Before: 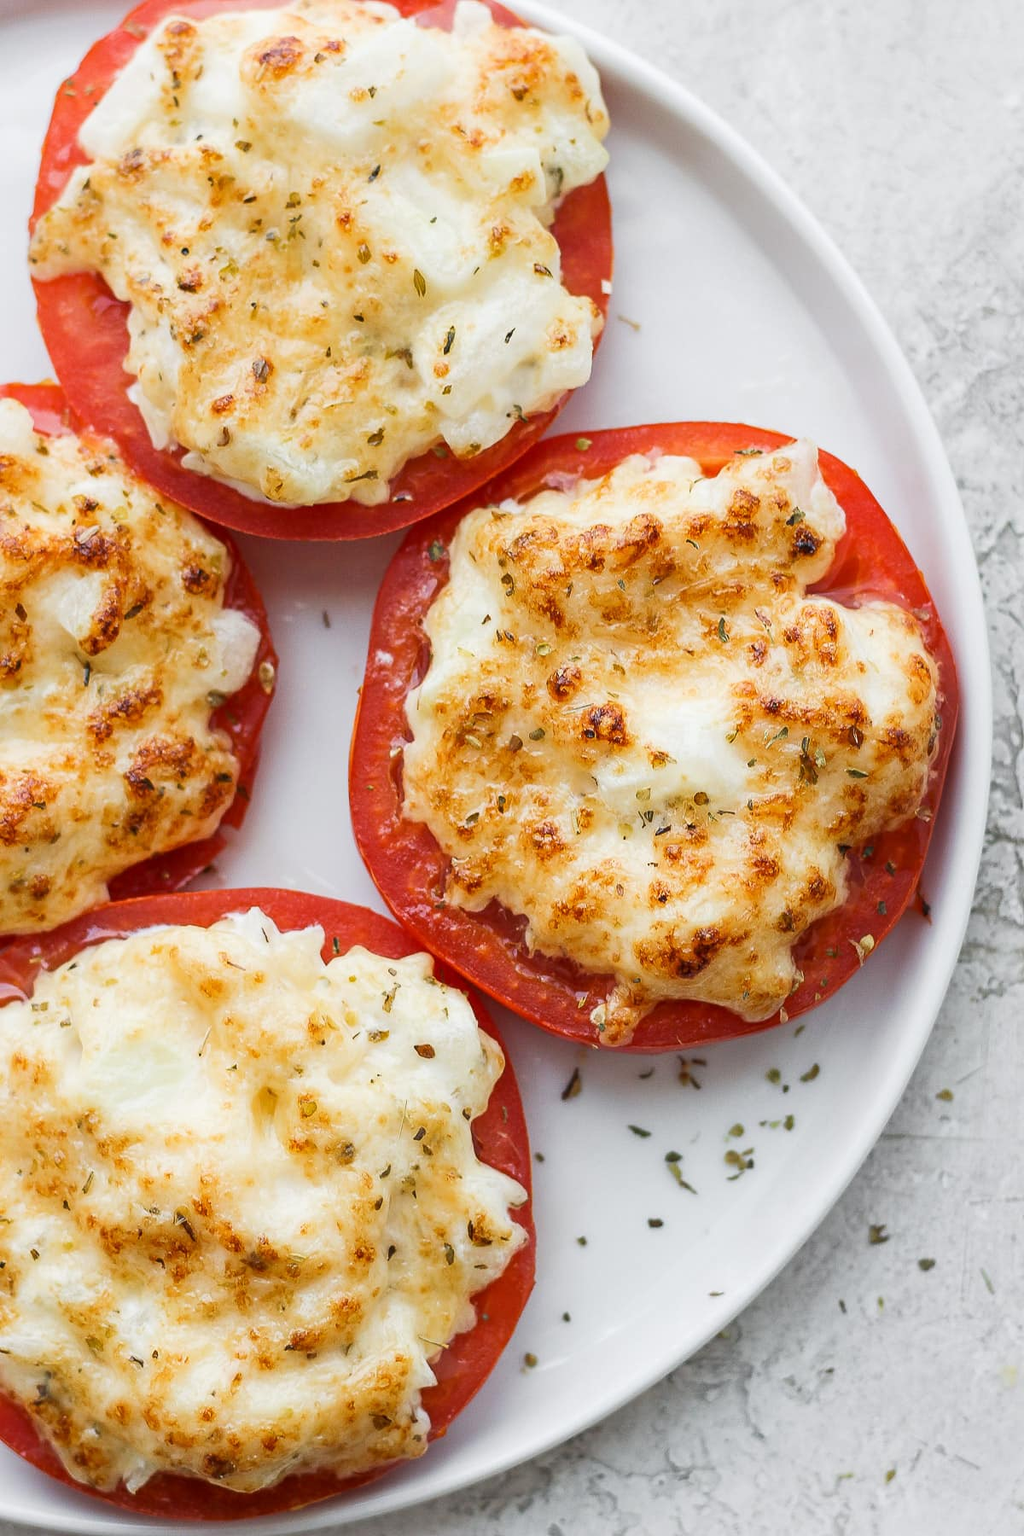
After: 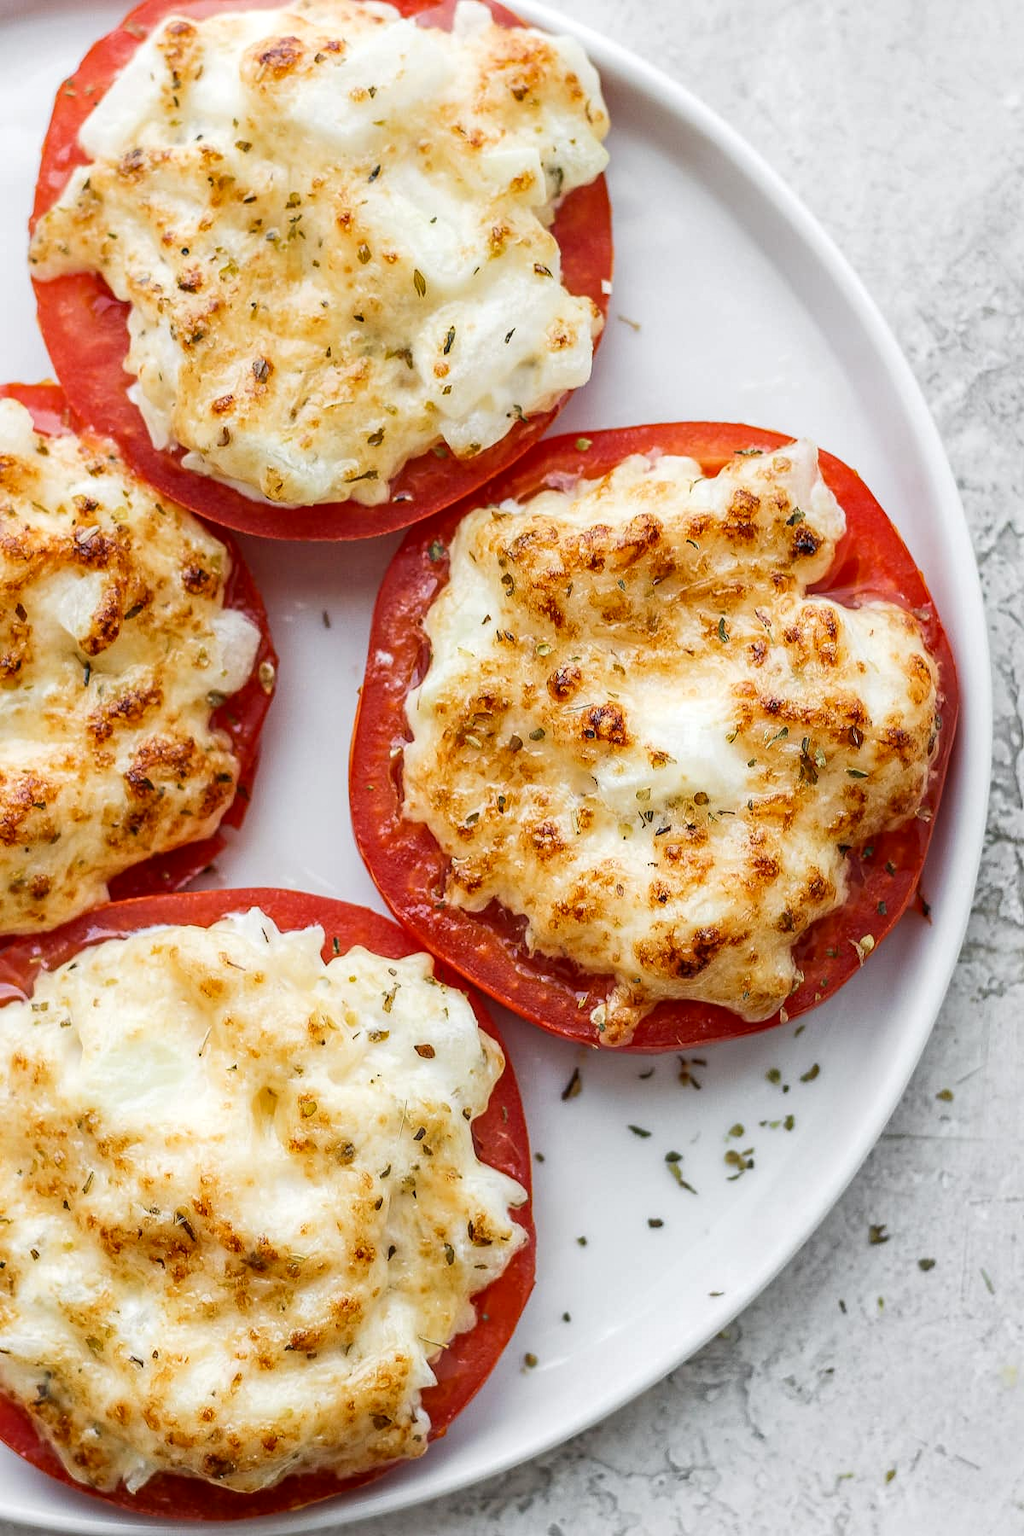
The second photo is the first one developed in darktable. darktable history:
local contrast: highlights 57%, shadows 52%, detail 130%, midtone range 0.458
